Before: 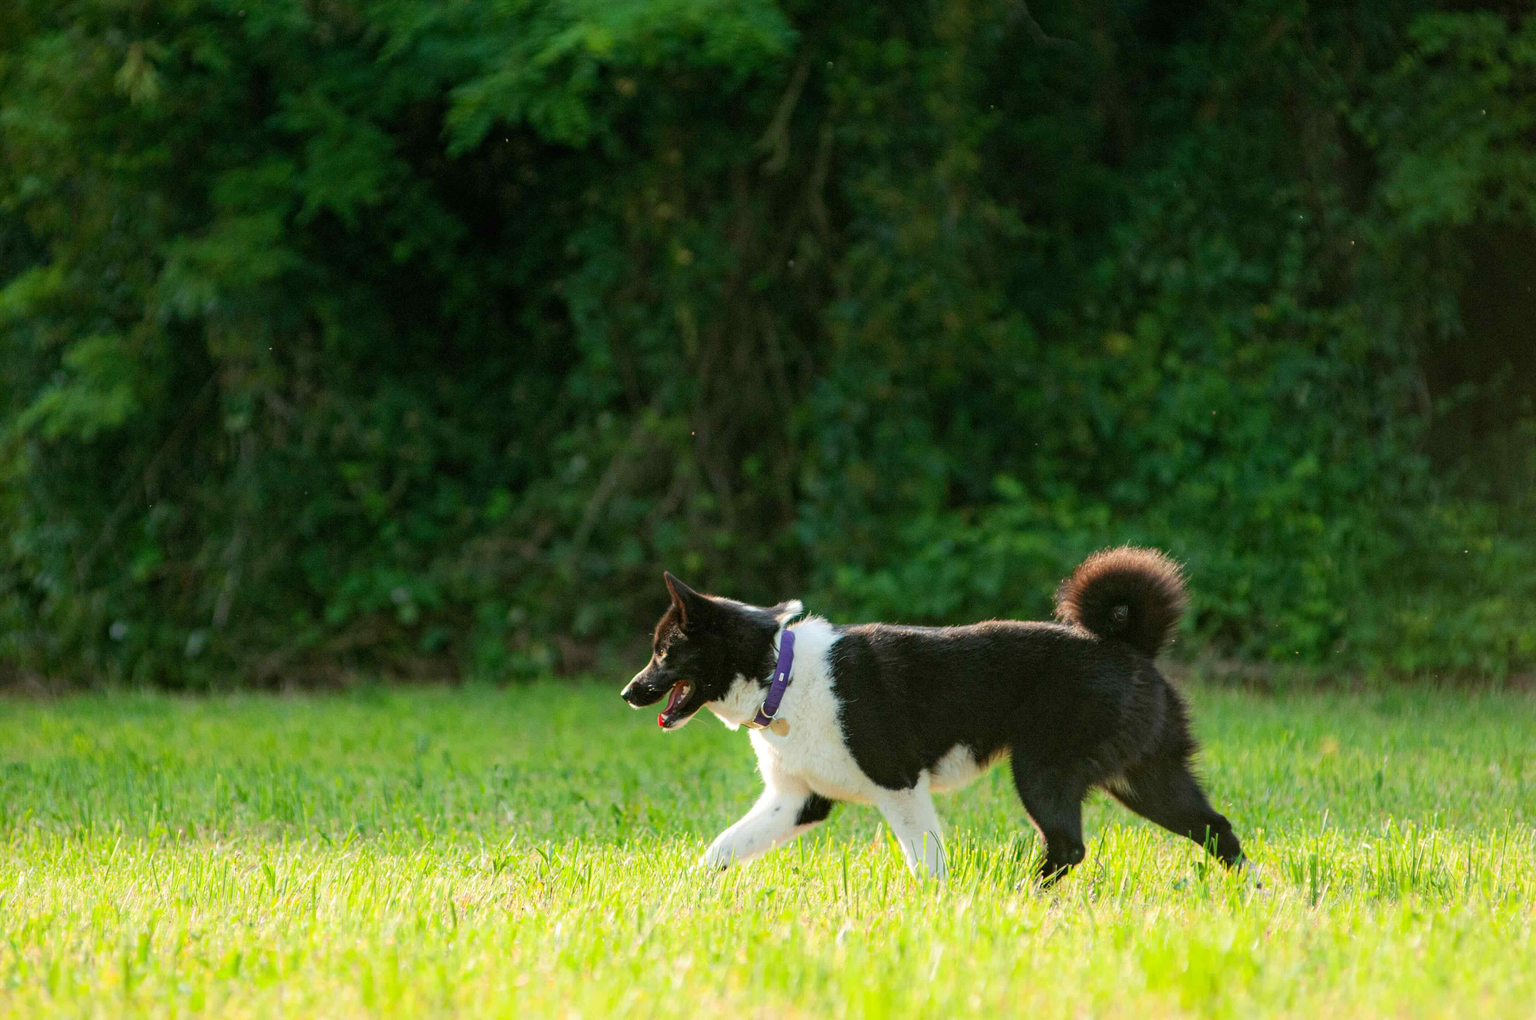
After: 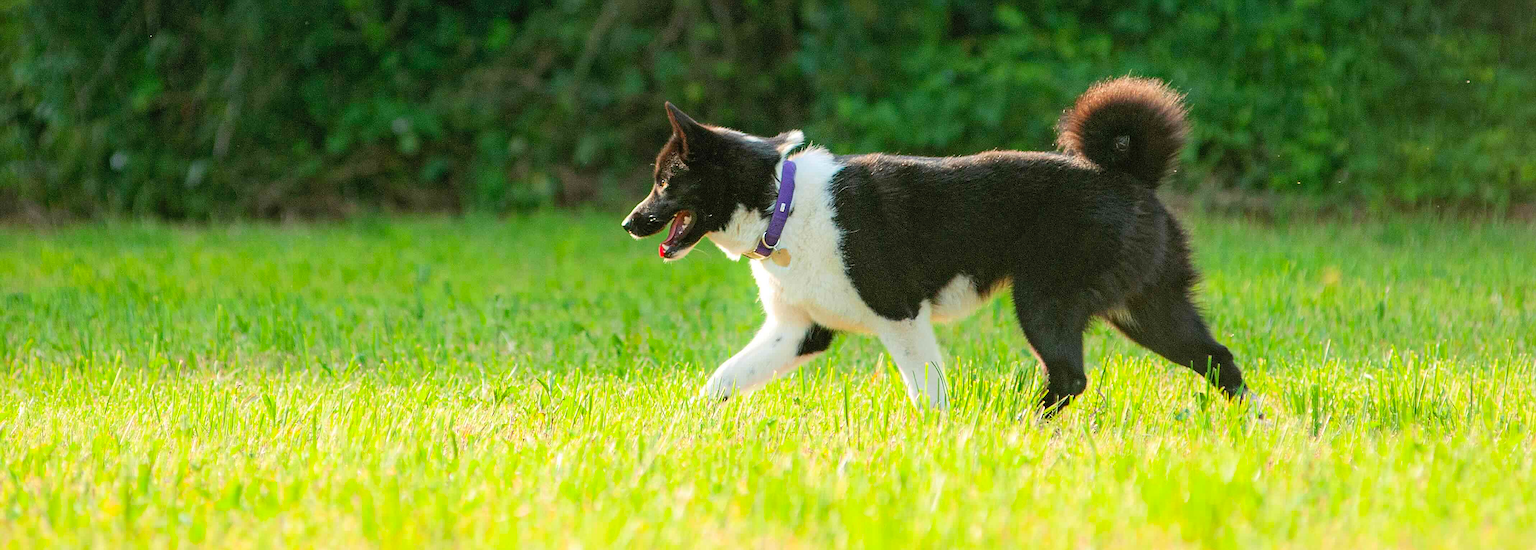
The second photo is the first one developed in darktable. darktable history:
sharpen: radius 1.392, amount 1.254, threshold 0.633
crop and rotate: top 46.119%, right 0.099%
contrast brightness saturation: brightness 0.086, saturation 0.191
